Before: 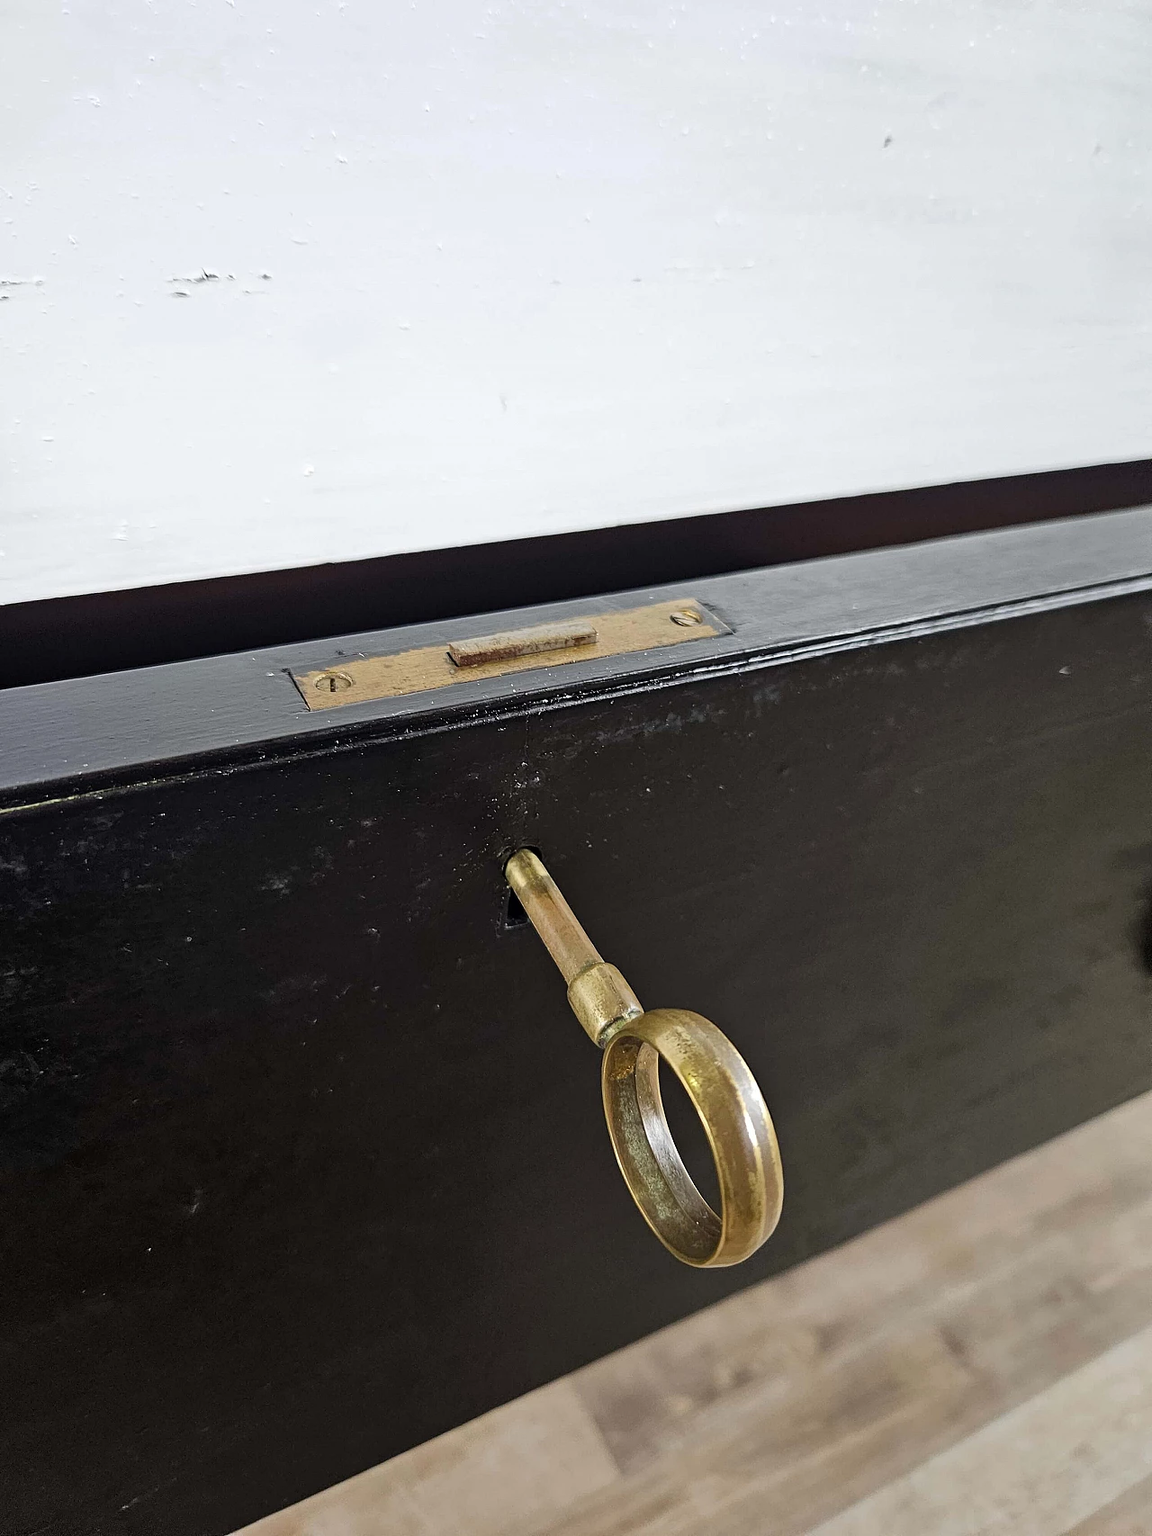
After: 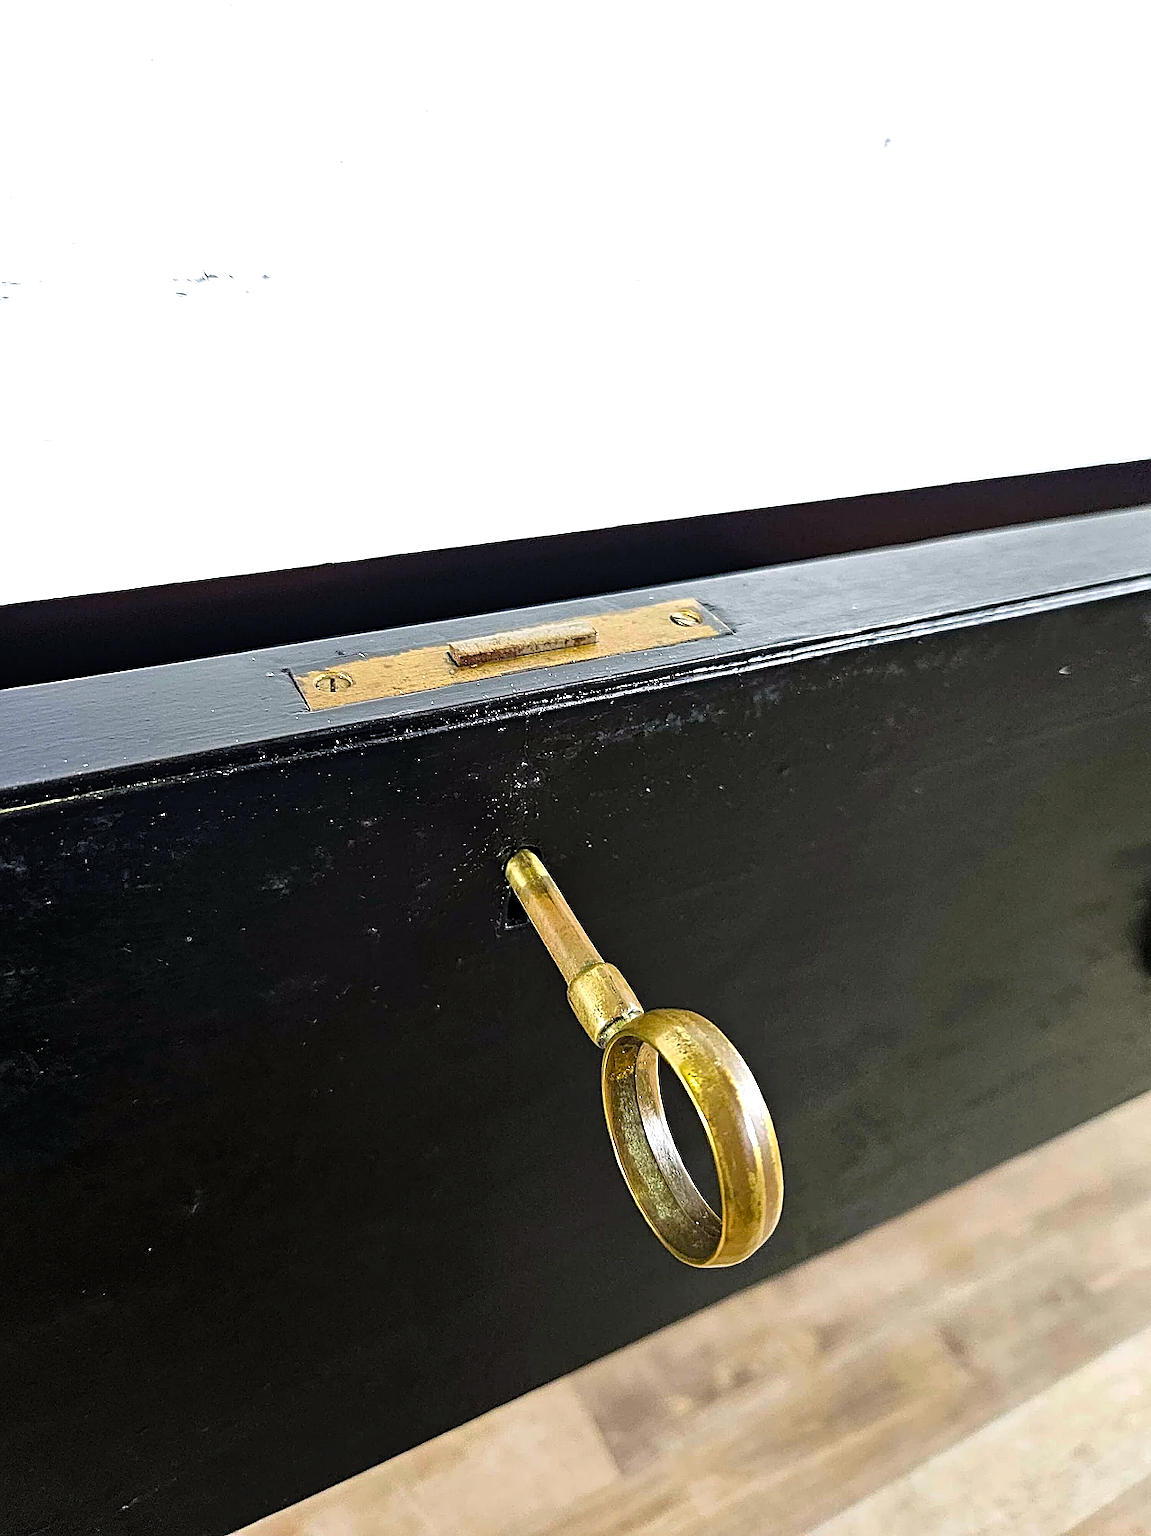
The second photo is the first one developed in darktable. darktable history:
color balance rgb: shadows lift › hue 87.26°, power › chroma 0.516%, power › hue 215.3°, perceptual saturation grading › global saturation 19.287%, global vibrance 29.272%
tone equalizer: -8 EV -0.755 EV, -7 EV -0.684 EV, -6 EV -0.598 EV, -5 EV -0.403 EV, -3 EV 0.402 EV, -2 EV 0.6 EV, -1 EV 0.698 EV, +0 EV 0.764 EV
sharpen: on, module defaults
